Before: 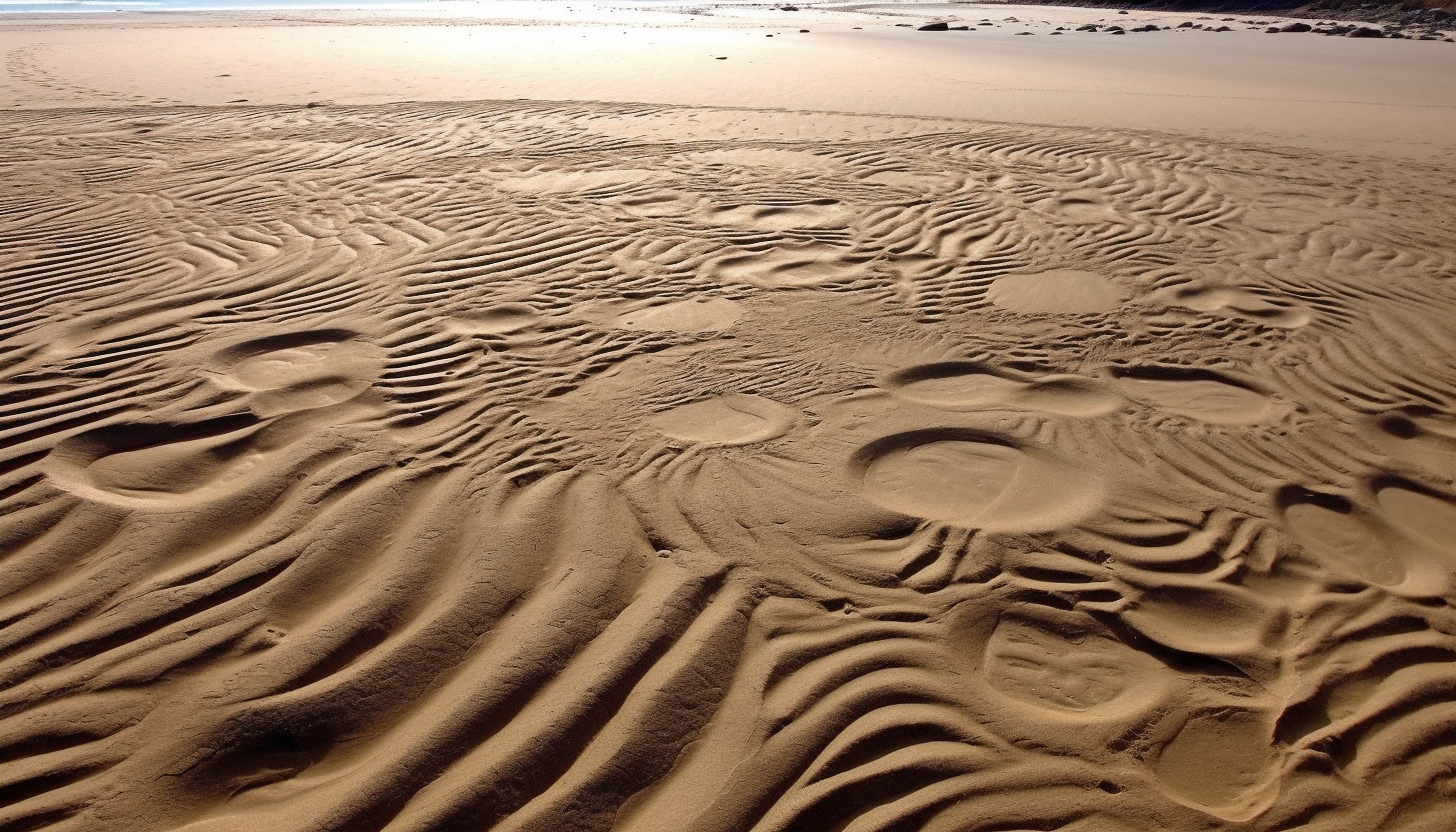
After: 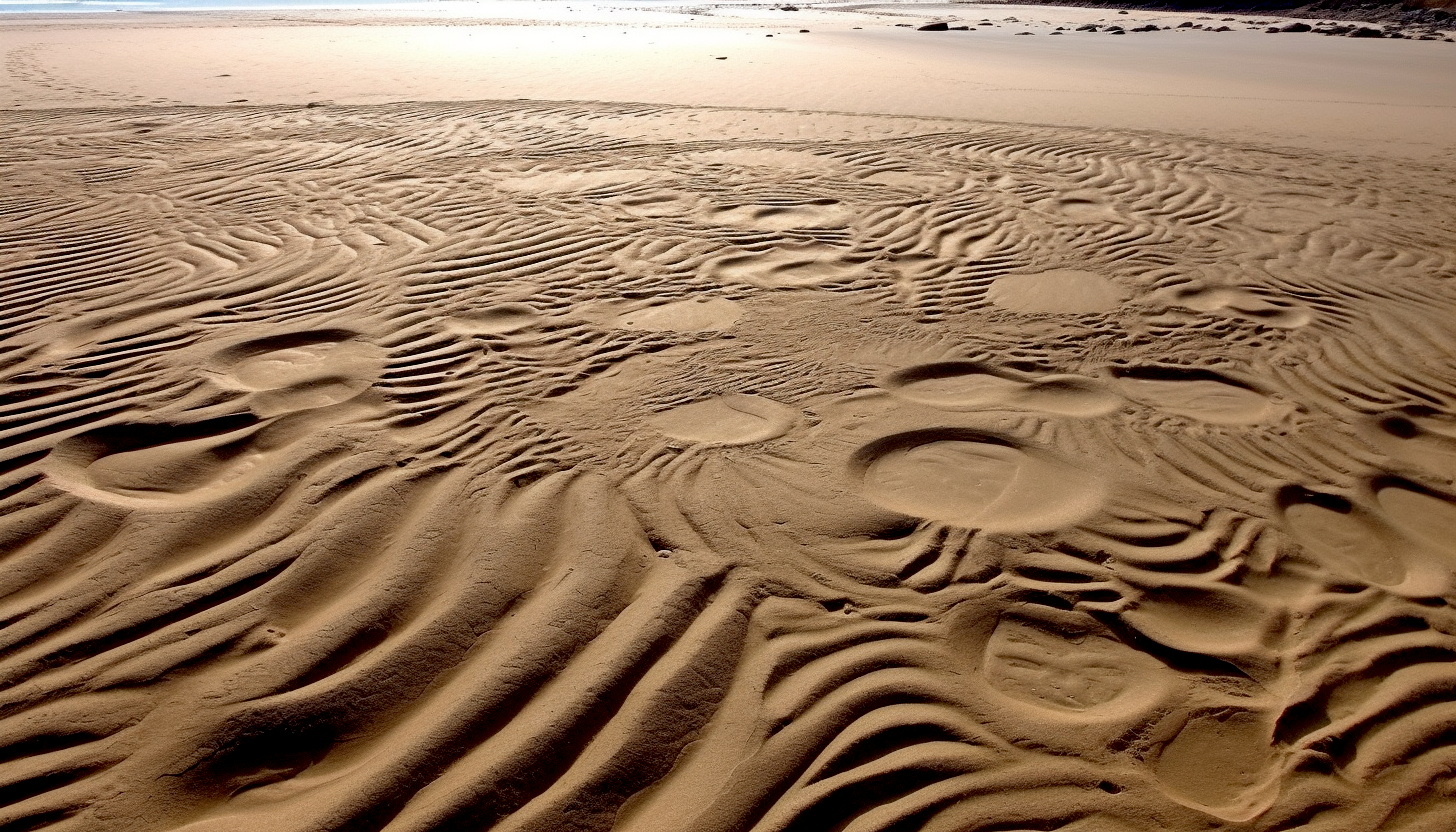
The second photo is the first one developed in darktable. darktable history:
exposure: black level correction 0.01, exposure 0.016 EV, compensate exposure bias true, compensate highlight preservation false
